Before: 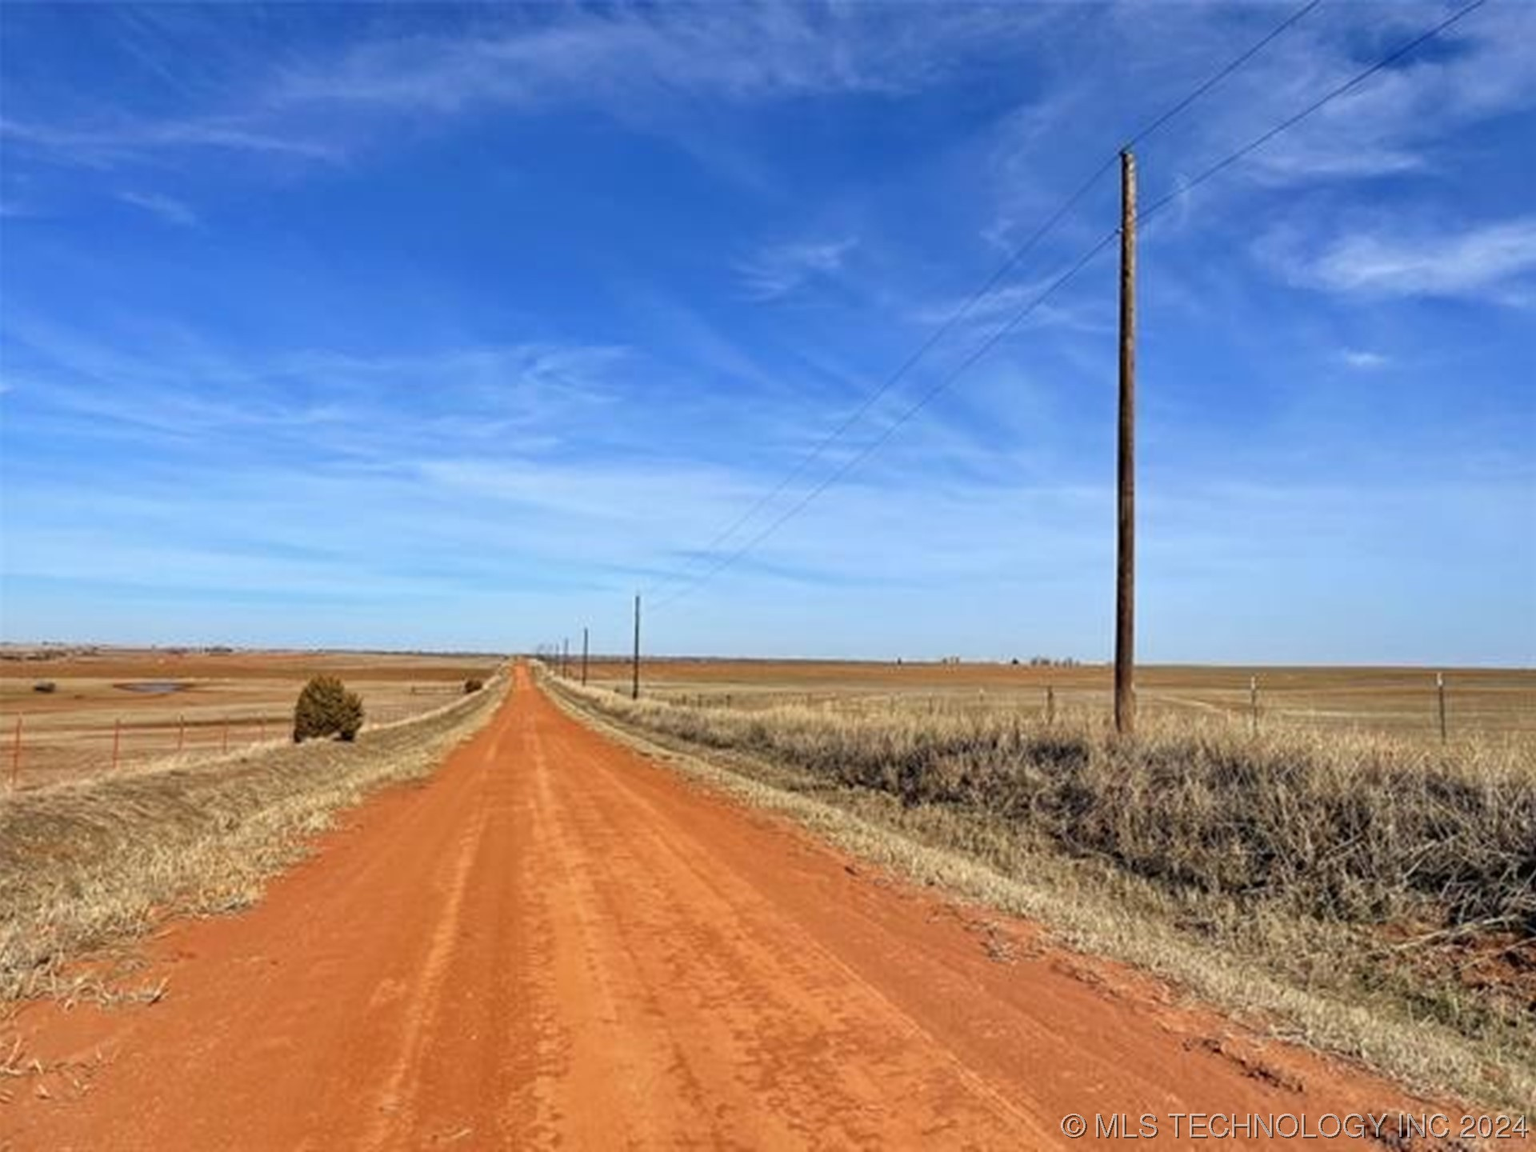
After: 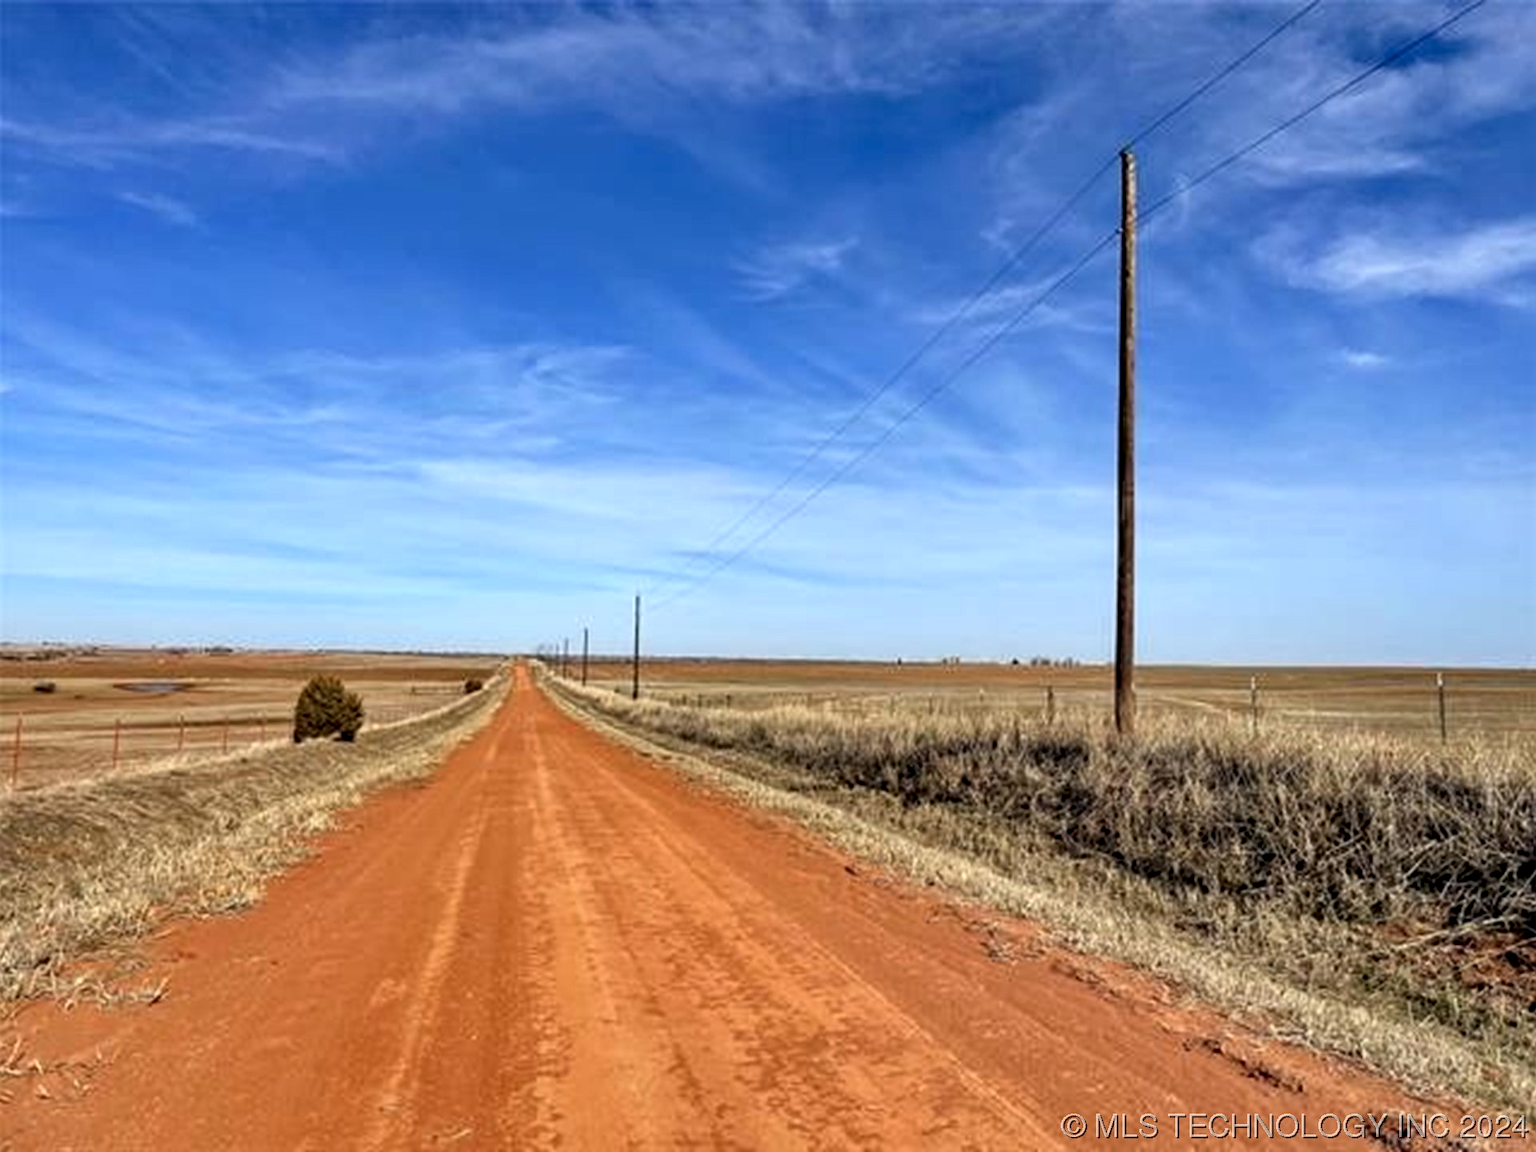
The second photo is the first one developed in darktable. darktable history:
local contrast: detail 135%, midtone range 0.743
